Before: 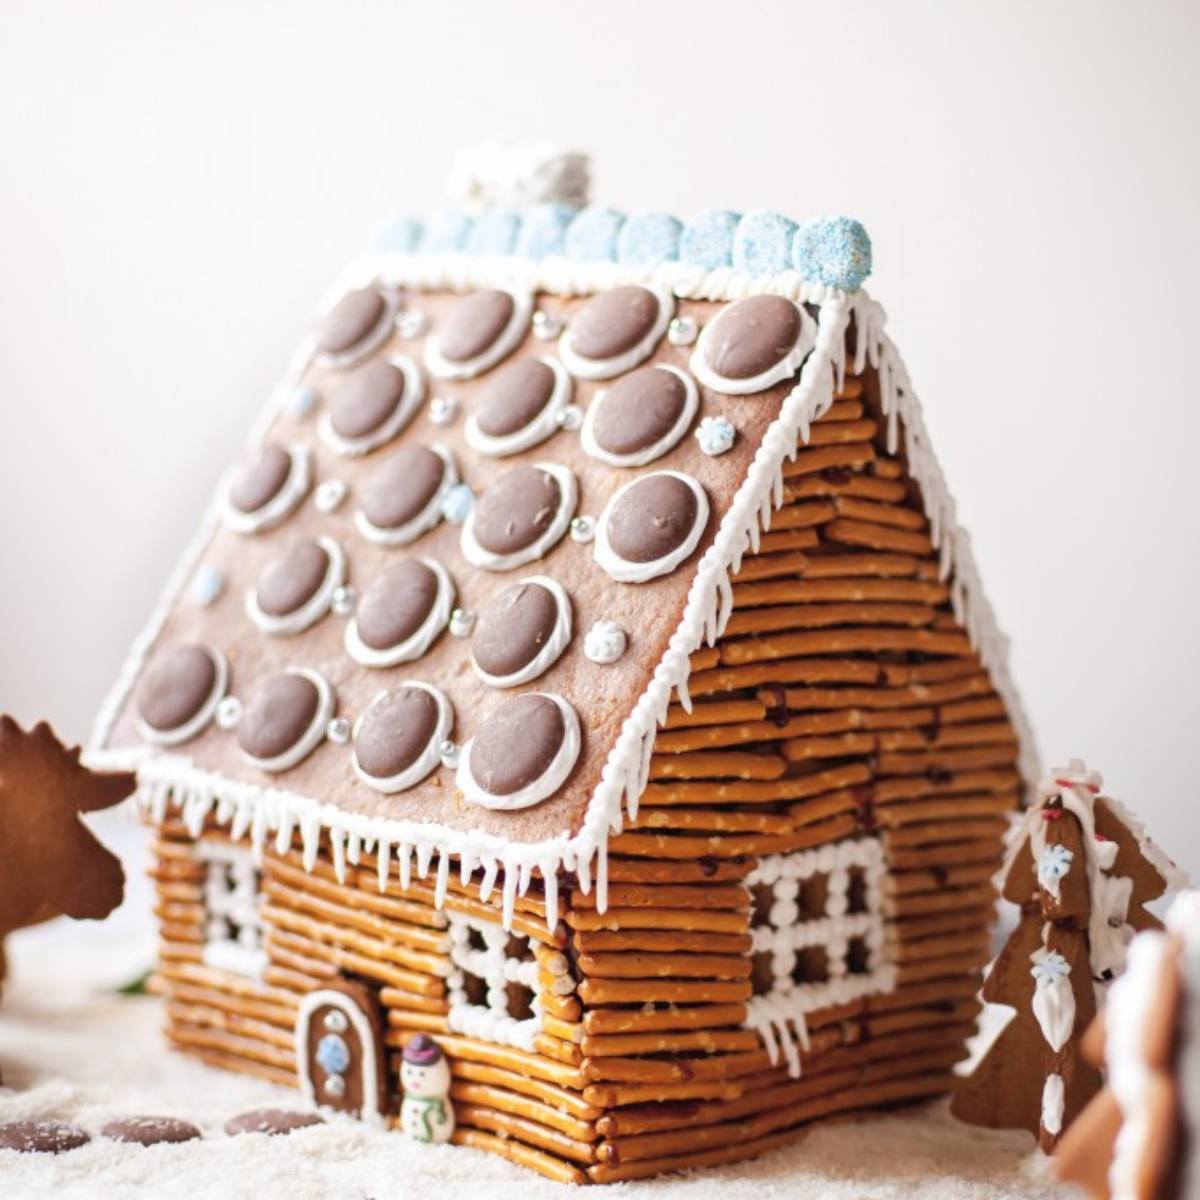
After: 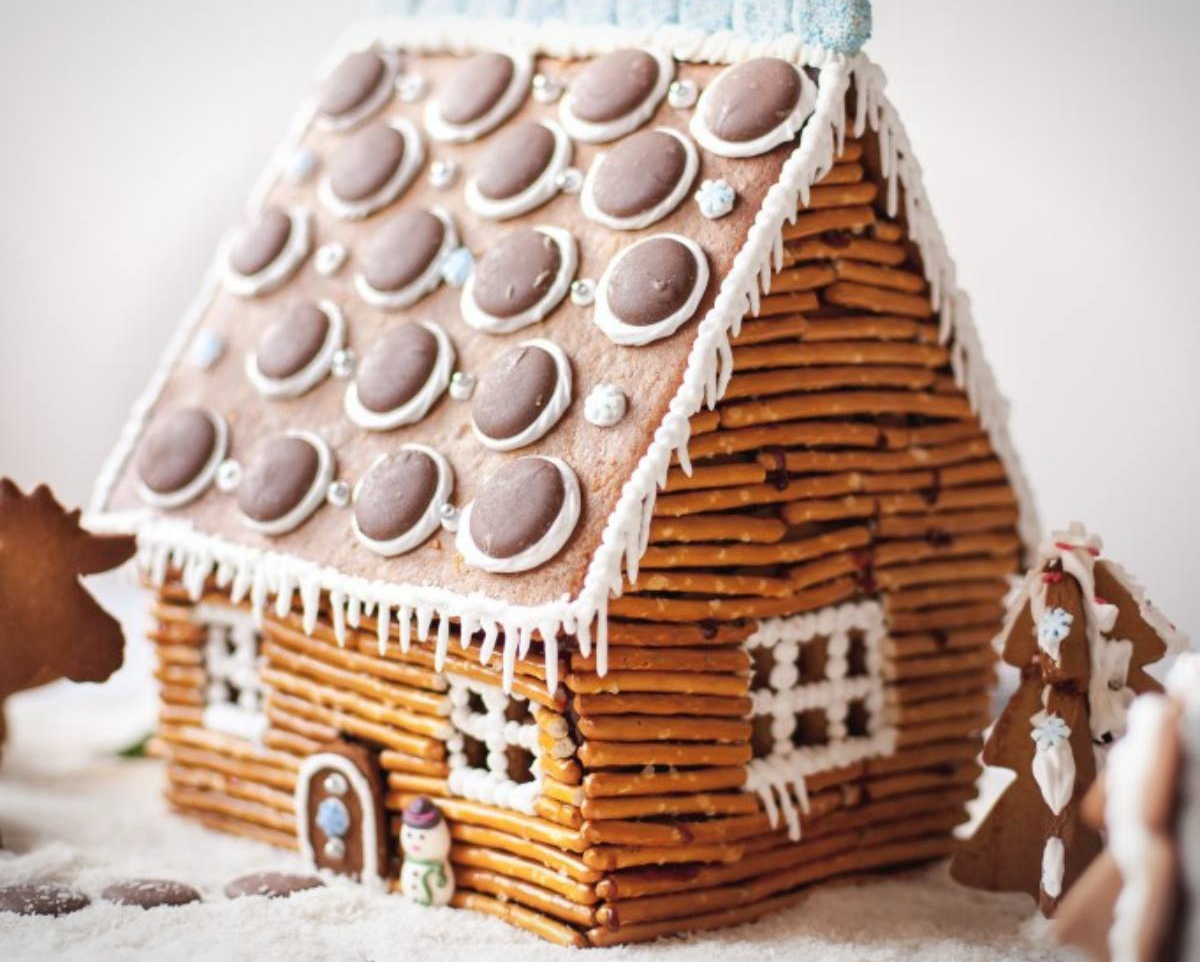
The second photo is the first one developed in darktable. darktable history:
exposure: compensate highlight preservation false
vignetting: fall-off start 99.67%, brightness -0.283, width/height ratio 1.304
crop and rotate: top 19.818%
